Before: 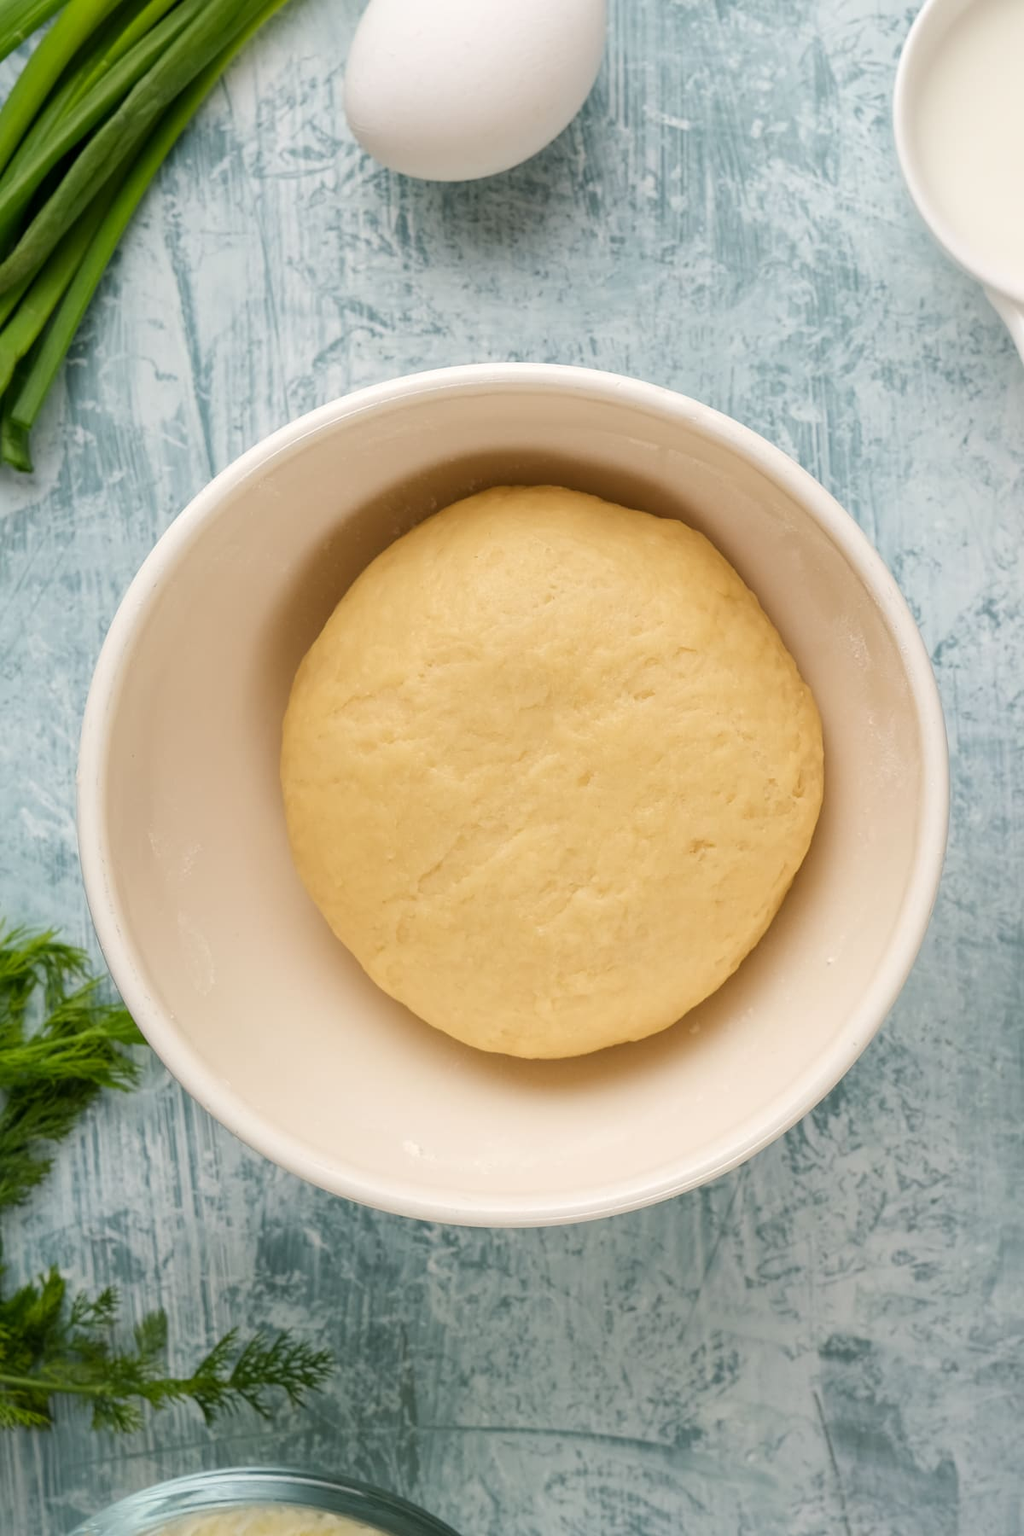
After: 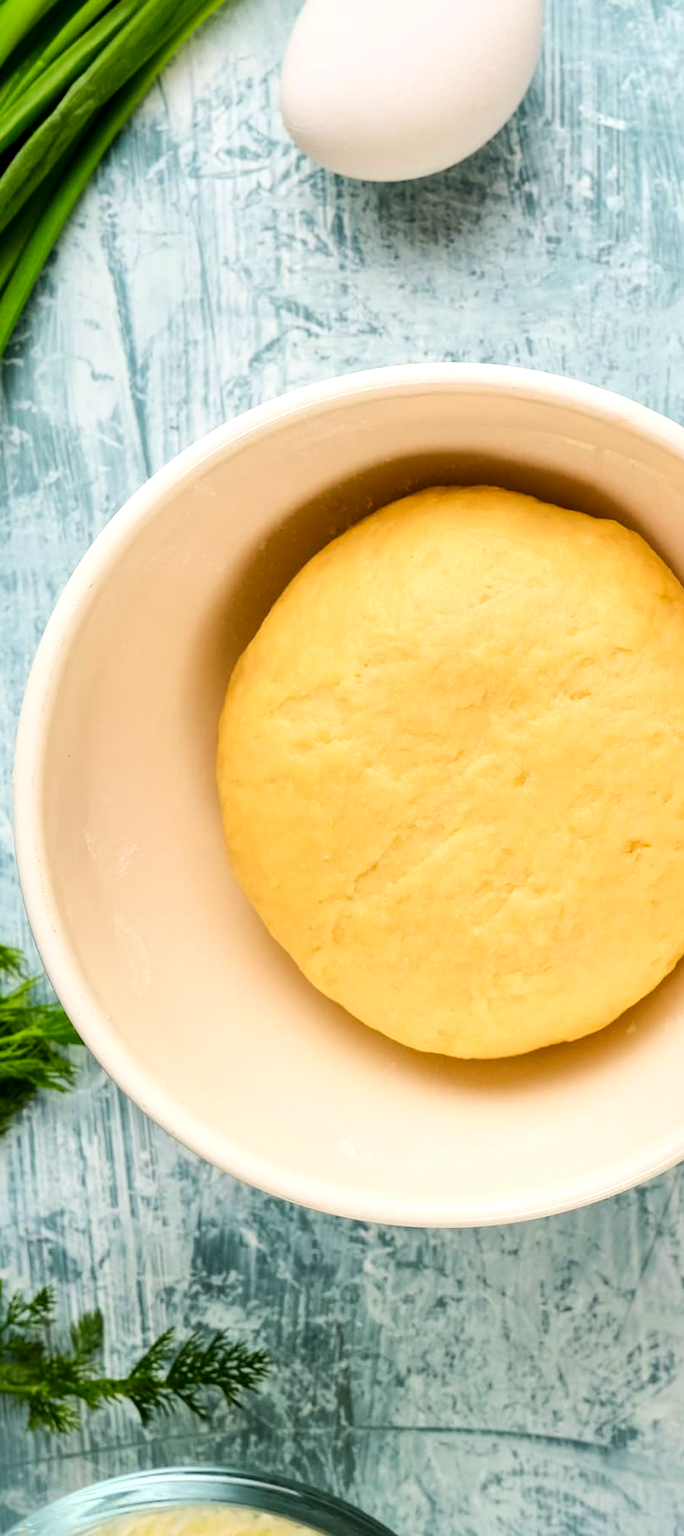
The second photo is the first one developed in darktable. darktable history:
local contrast: mode bilateral grid, contrast 24, coarseness 60, detail 151%, midtone range 0.2
contrast brightness saturation: brightness -0.02, saturation 0.338
crop and rotate: left 6.294%, right 26.839%
base curve: curves: ch0 [(0, 0) (0.032, 0.025) (0.121, 0.166) (0.206, 0.329) (0.605, 0.79) (1, 1)]
